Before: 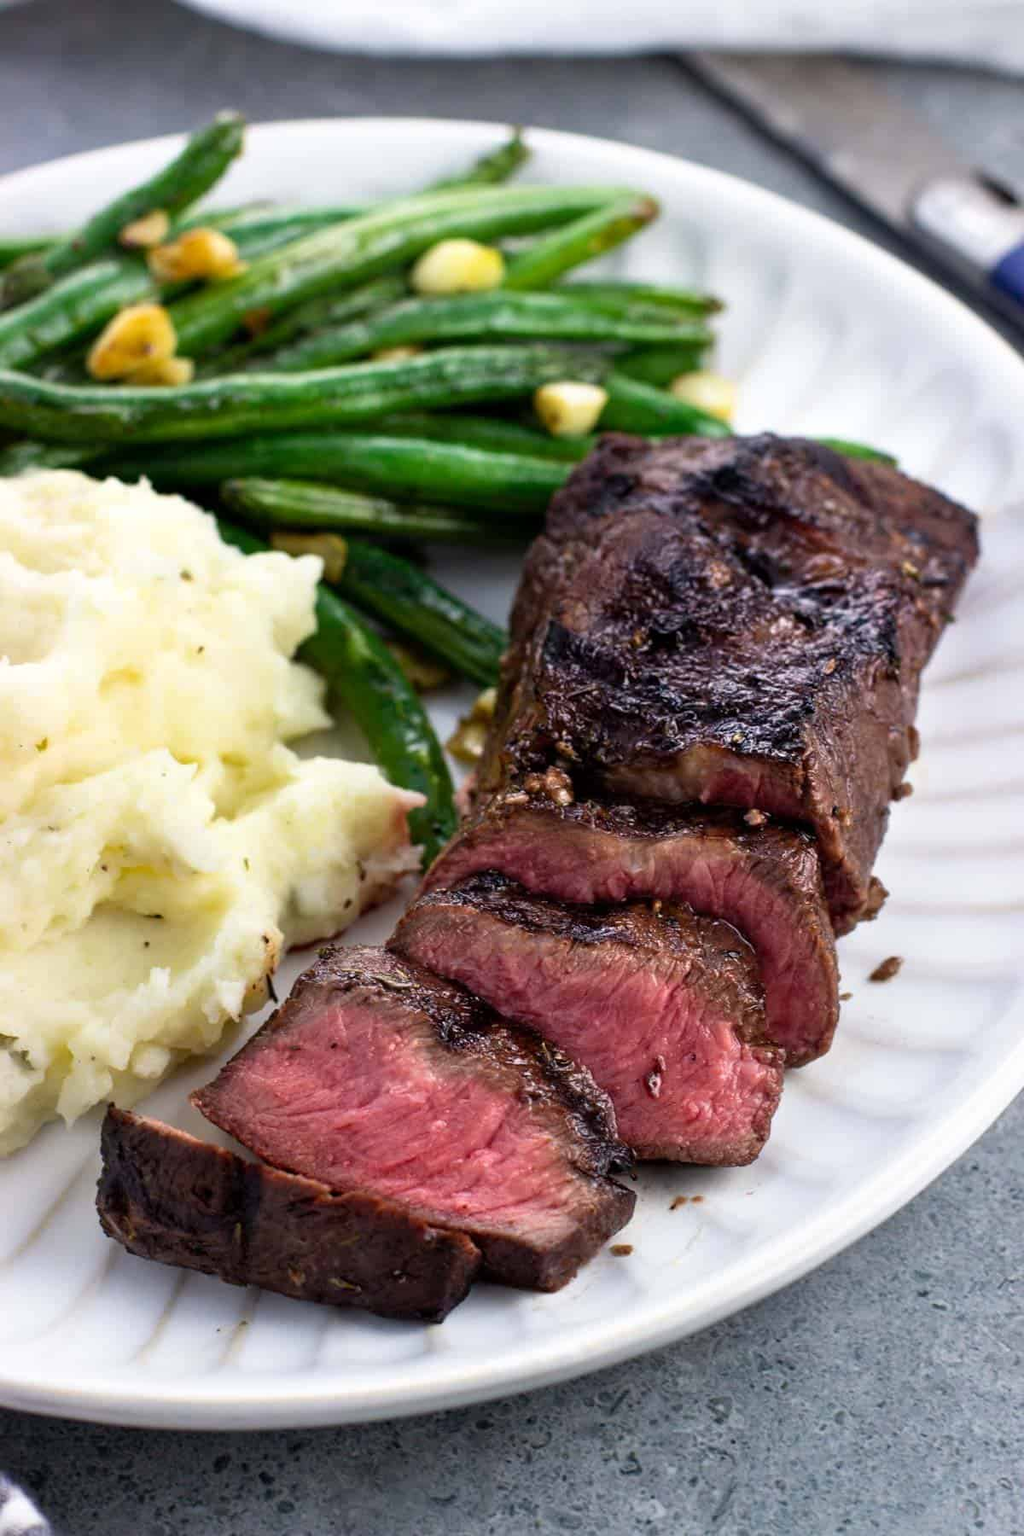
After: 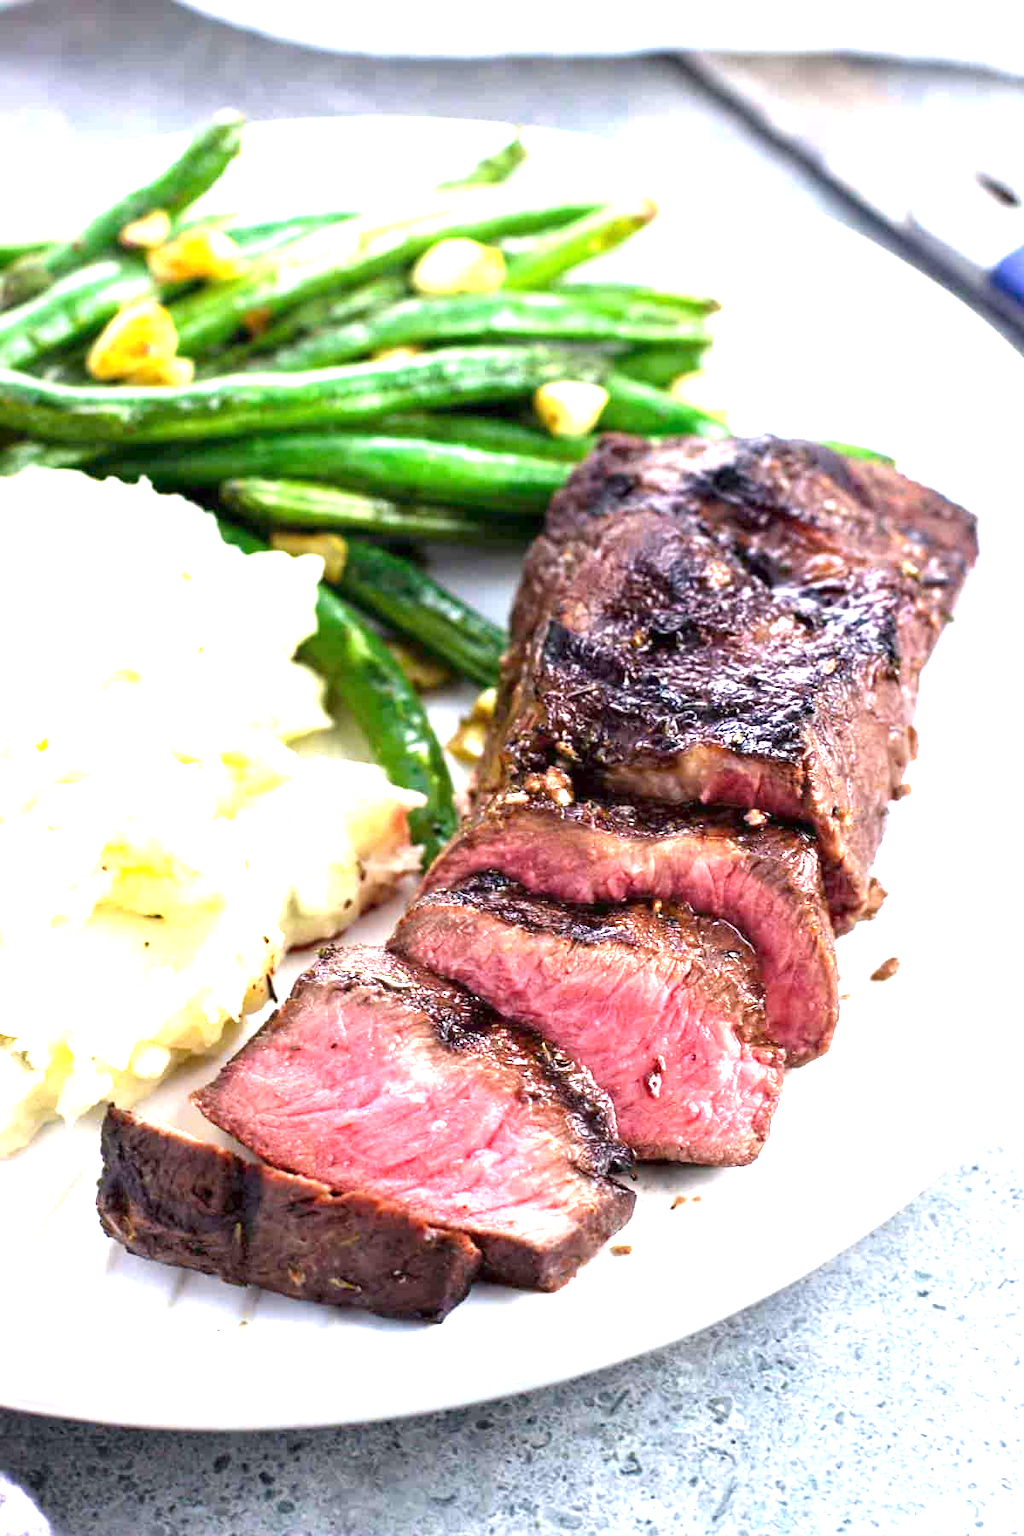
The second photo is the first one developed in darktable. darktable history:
exposure: exposure 1.996 EV, compensate highlight preservation false
